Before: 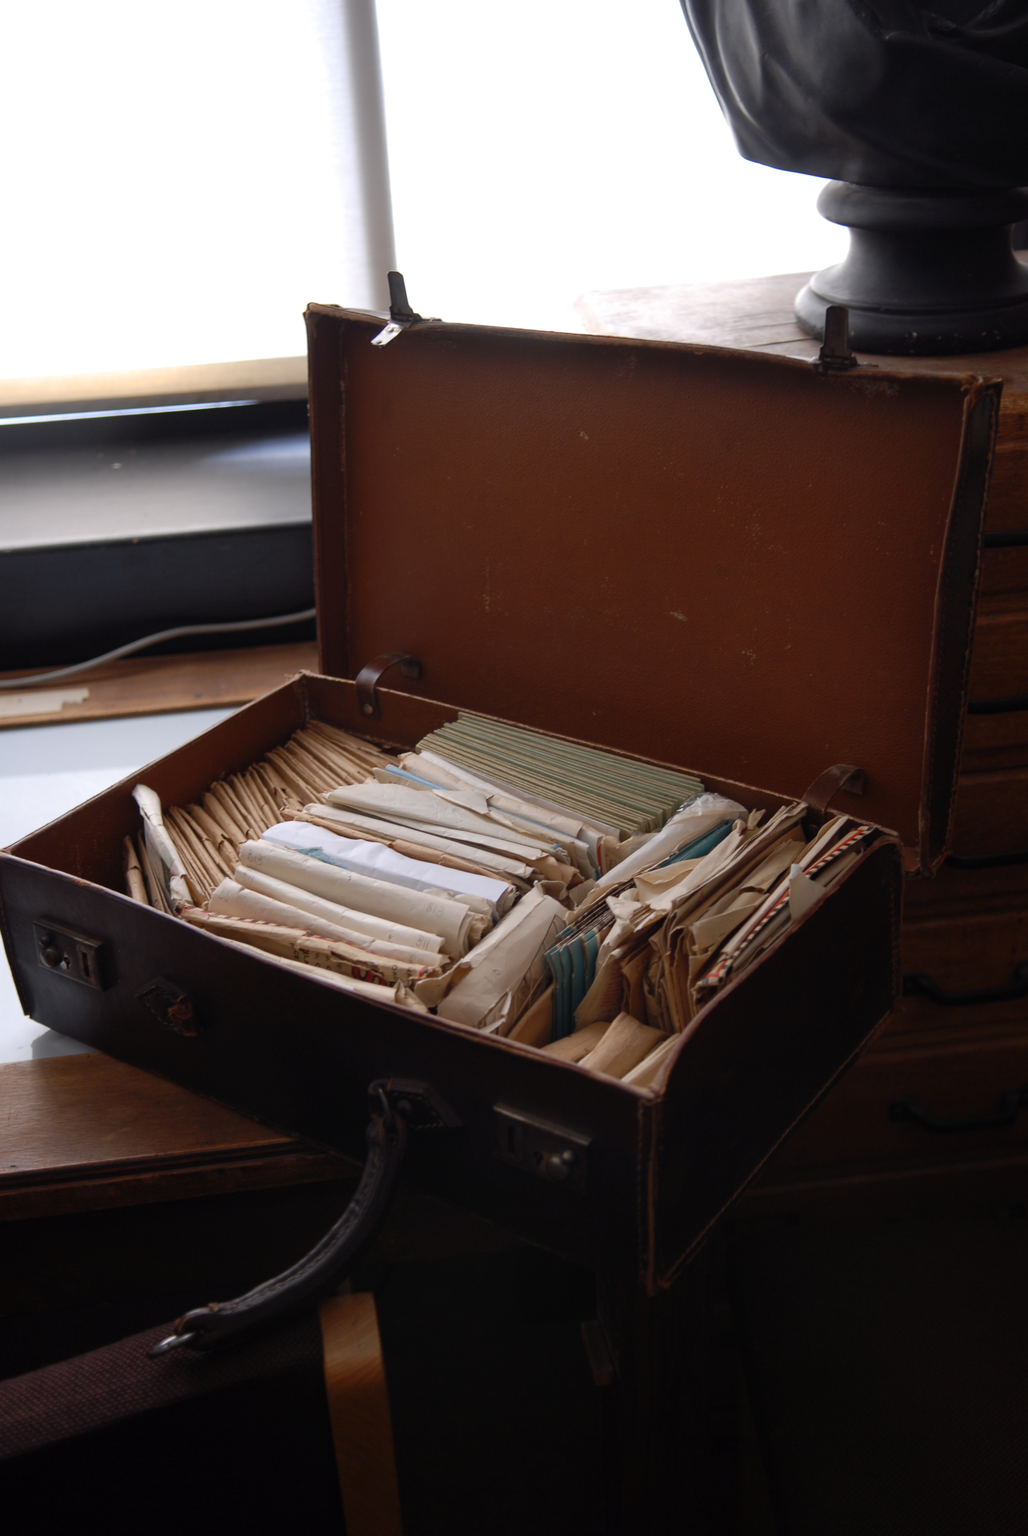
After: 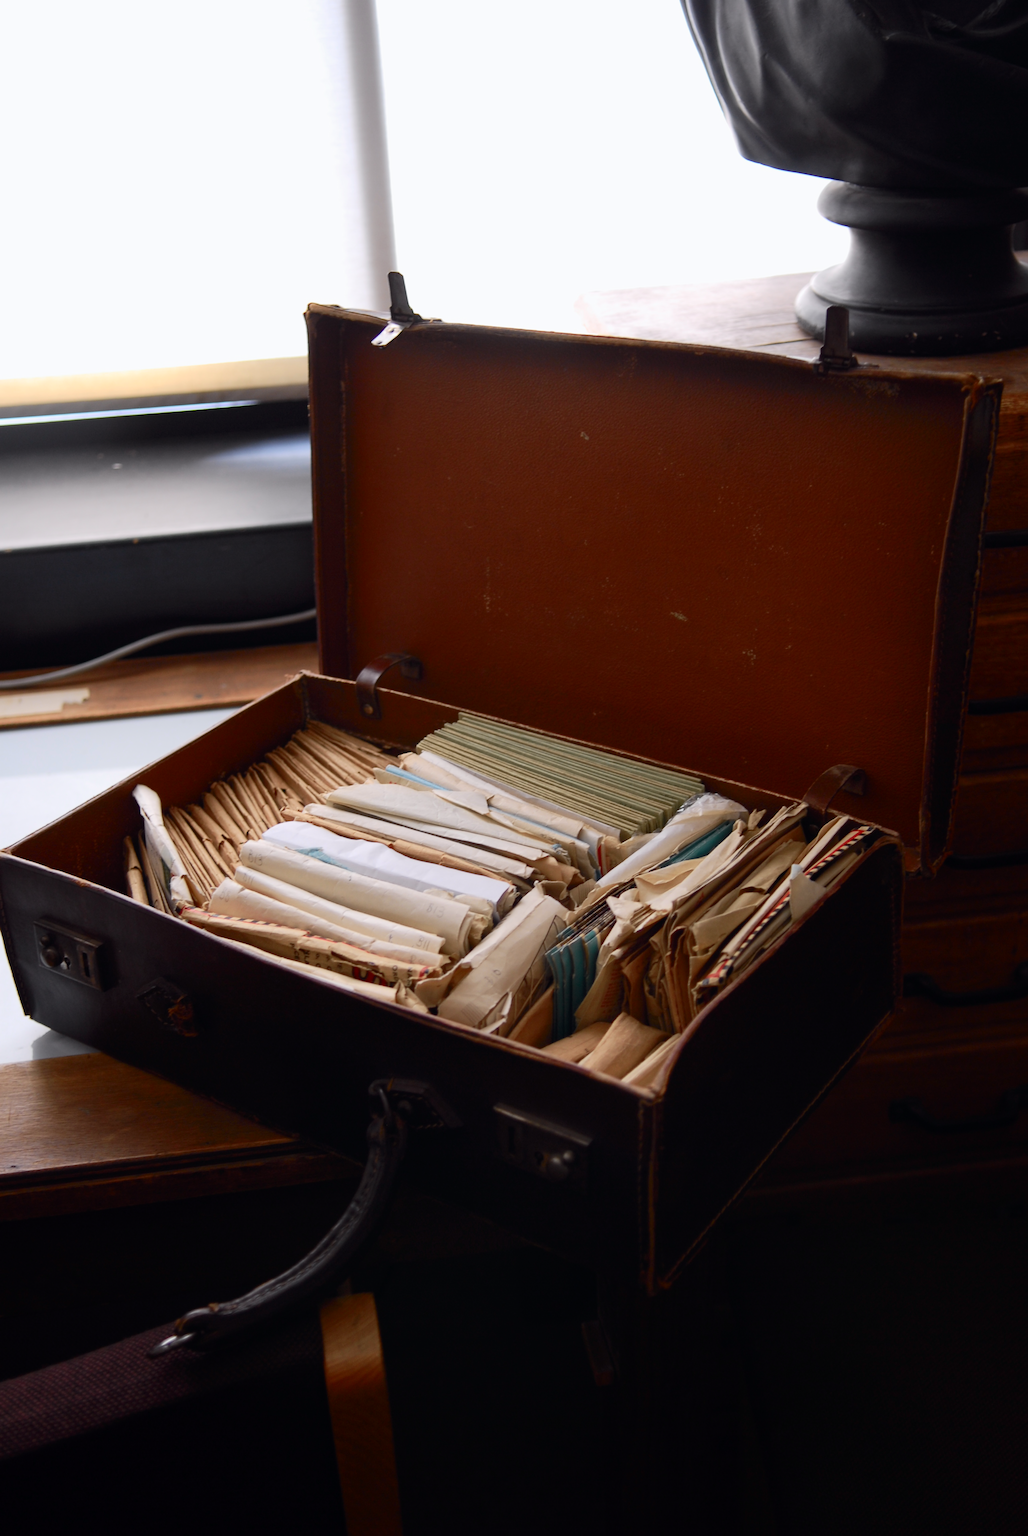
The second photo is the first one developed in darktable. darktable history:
tone curve: curves: ch0 [(0, 0) (0.051, 0.03) (0.096, 0.071) (0.251, 0.234) (0.461, 0.515) (0.605, 0.692) (0.761, 0.824) (0.881, 0.907) (1, 0.984)]; ch1 [(0, 0) (0.1, 0.038) (0.318, 0.243) (0.399, 0.351) (0.478, 0.469) (0.499, 0.499) (0.534, 0.541) (0.567, 0.592) (0.601, 0.629) (0.666, 0.7) (1, 1)]; ch2 [(0, 0) (0.453, 0.45) (0.479, 0.483) (0.504, 0.499) (0.52, 0.519) (0.541, 0.559) (0.601, 0.622) (0.824, 0.815) (1, 1)], color space Lab, independent channels, preserve colors none
